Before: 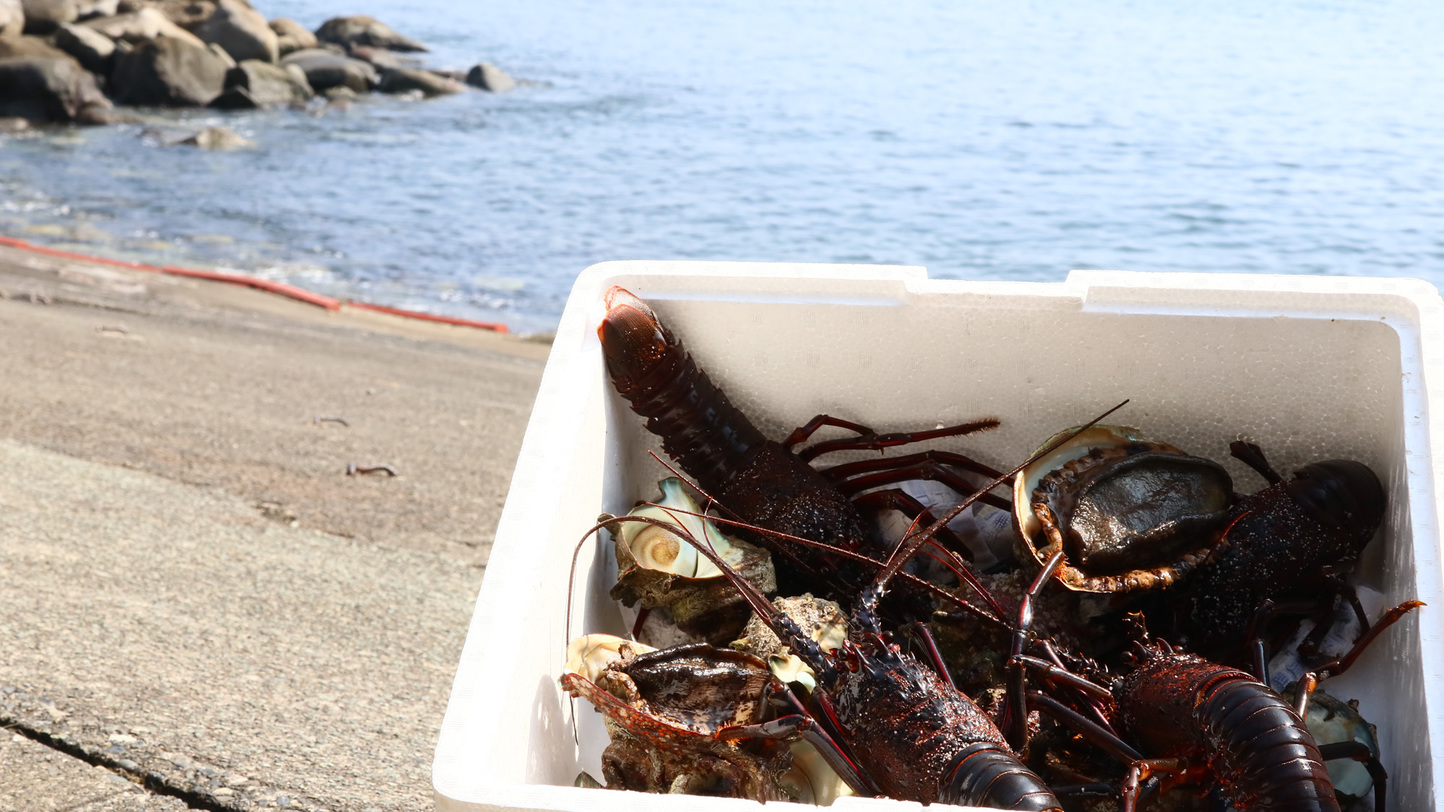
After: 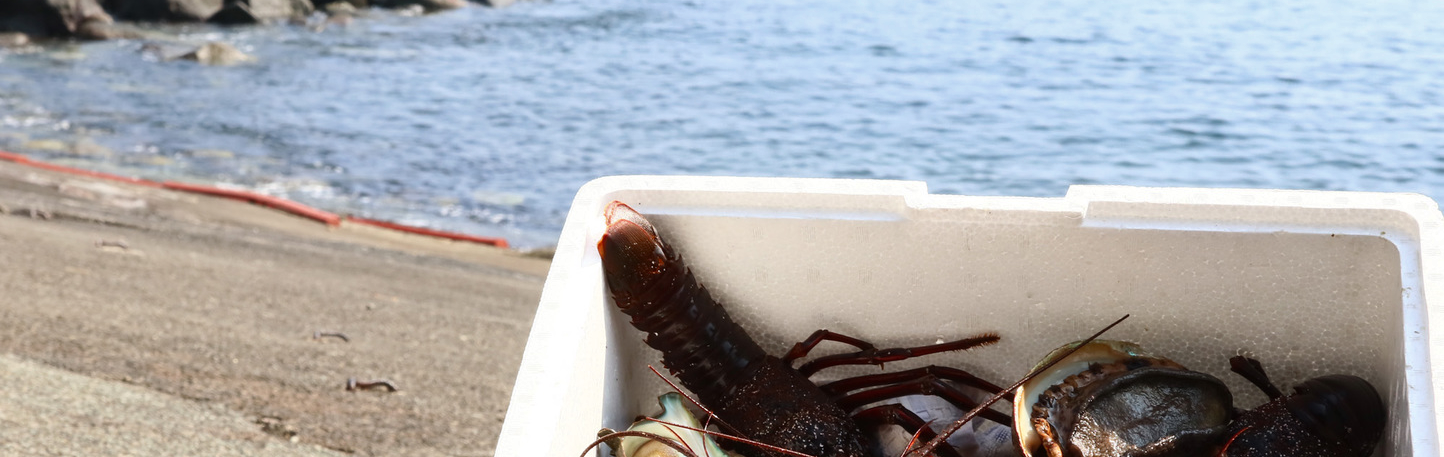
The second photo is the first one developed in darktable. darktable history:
crop and rotate: top 10.492%, bottom 33.158%
shadows and highlights: soften with gaussian
